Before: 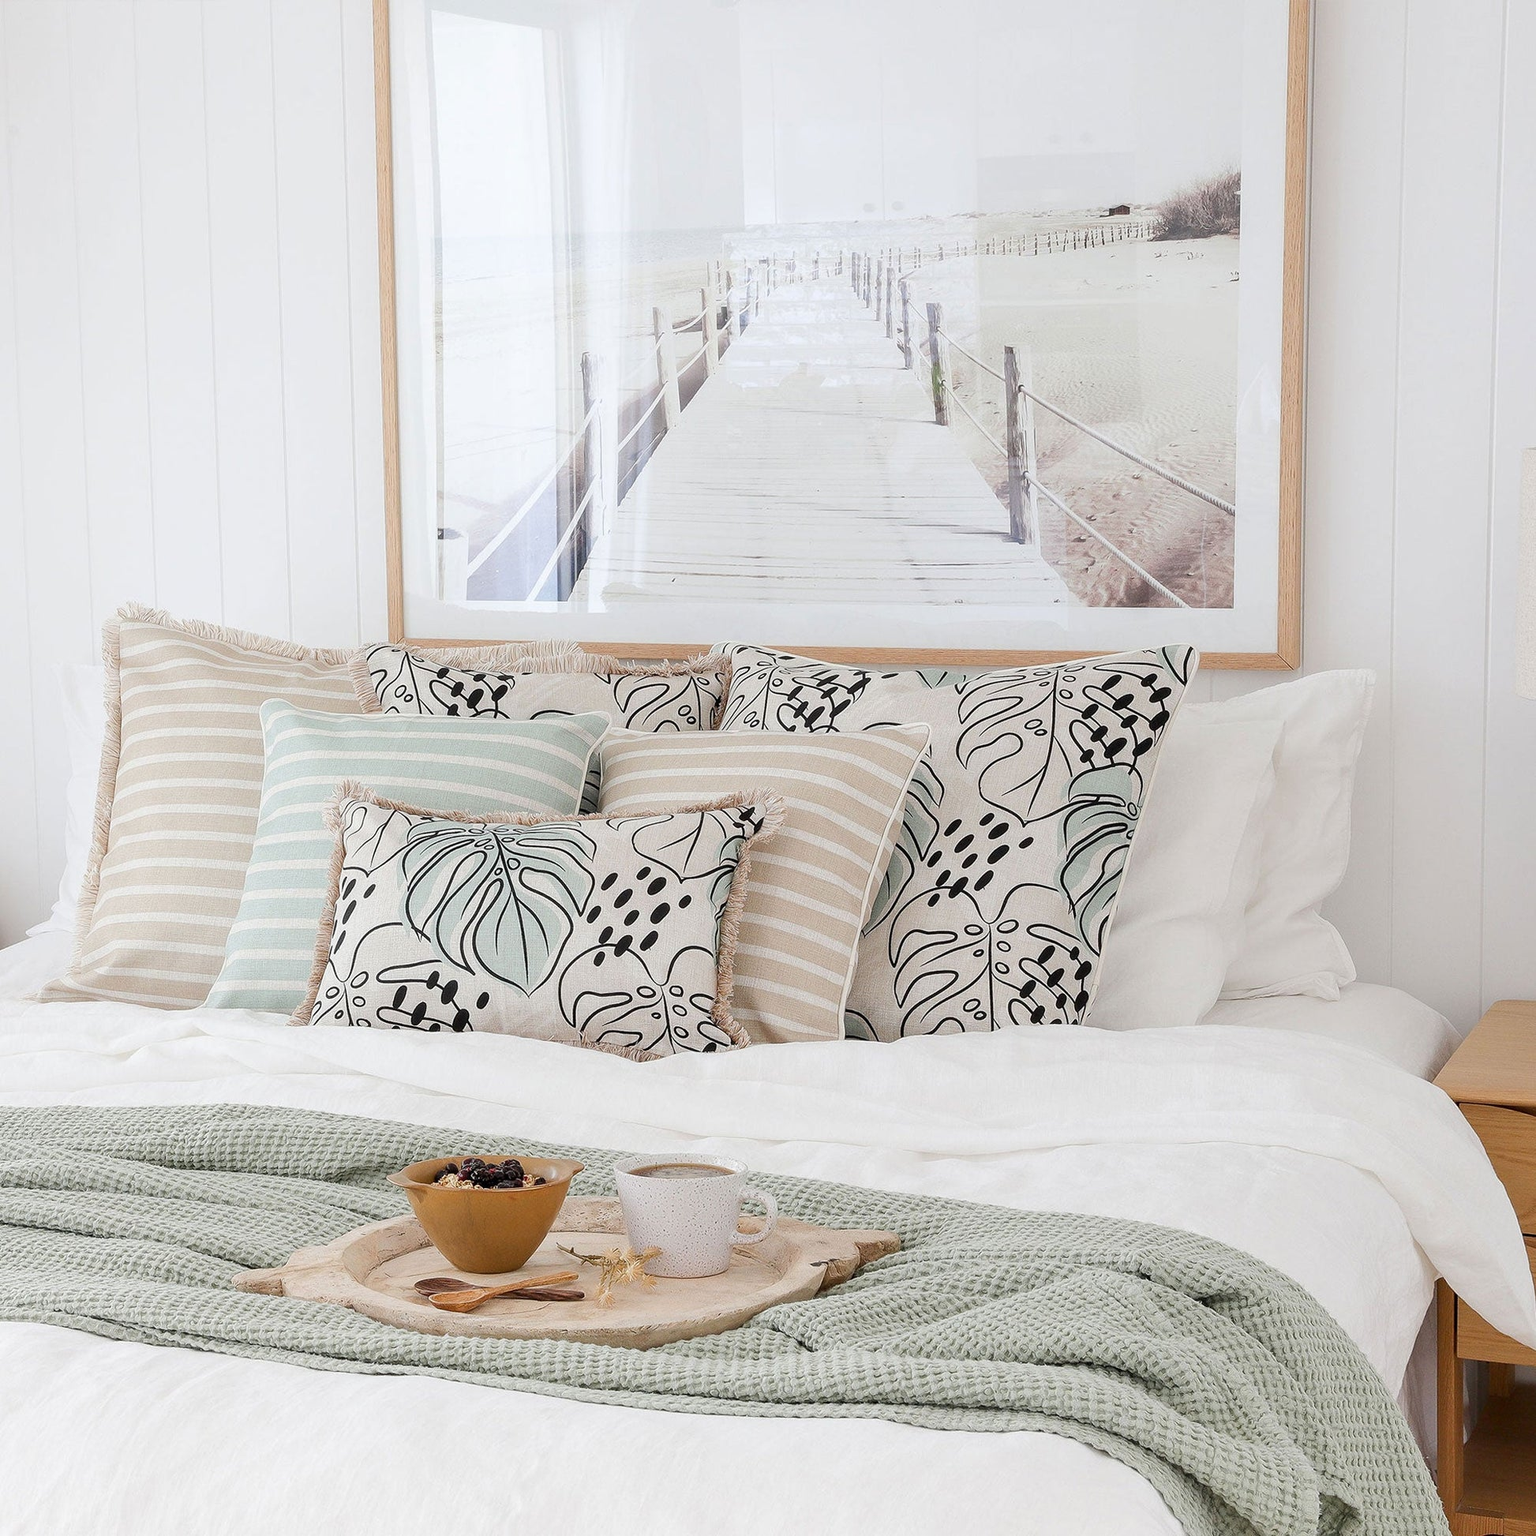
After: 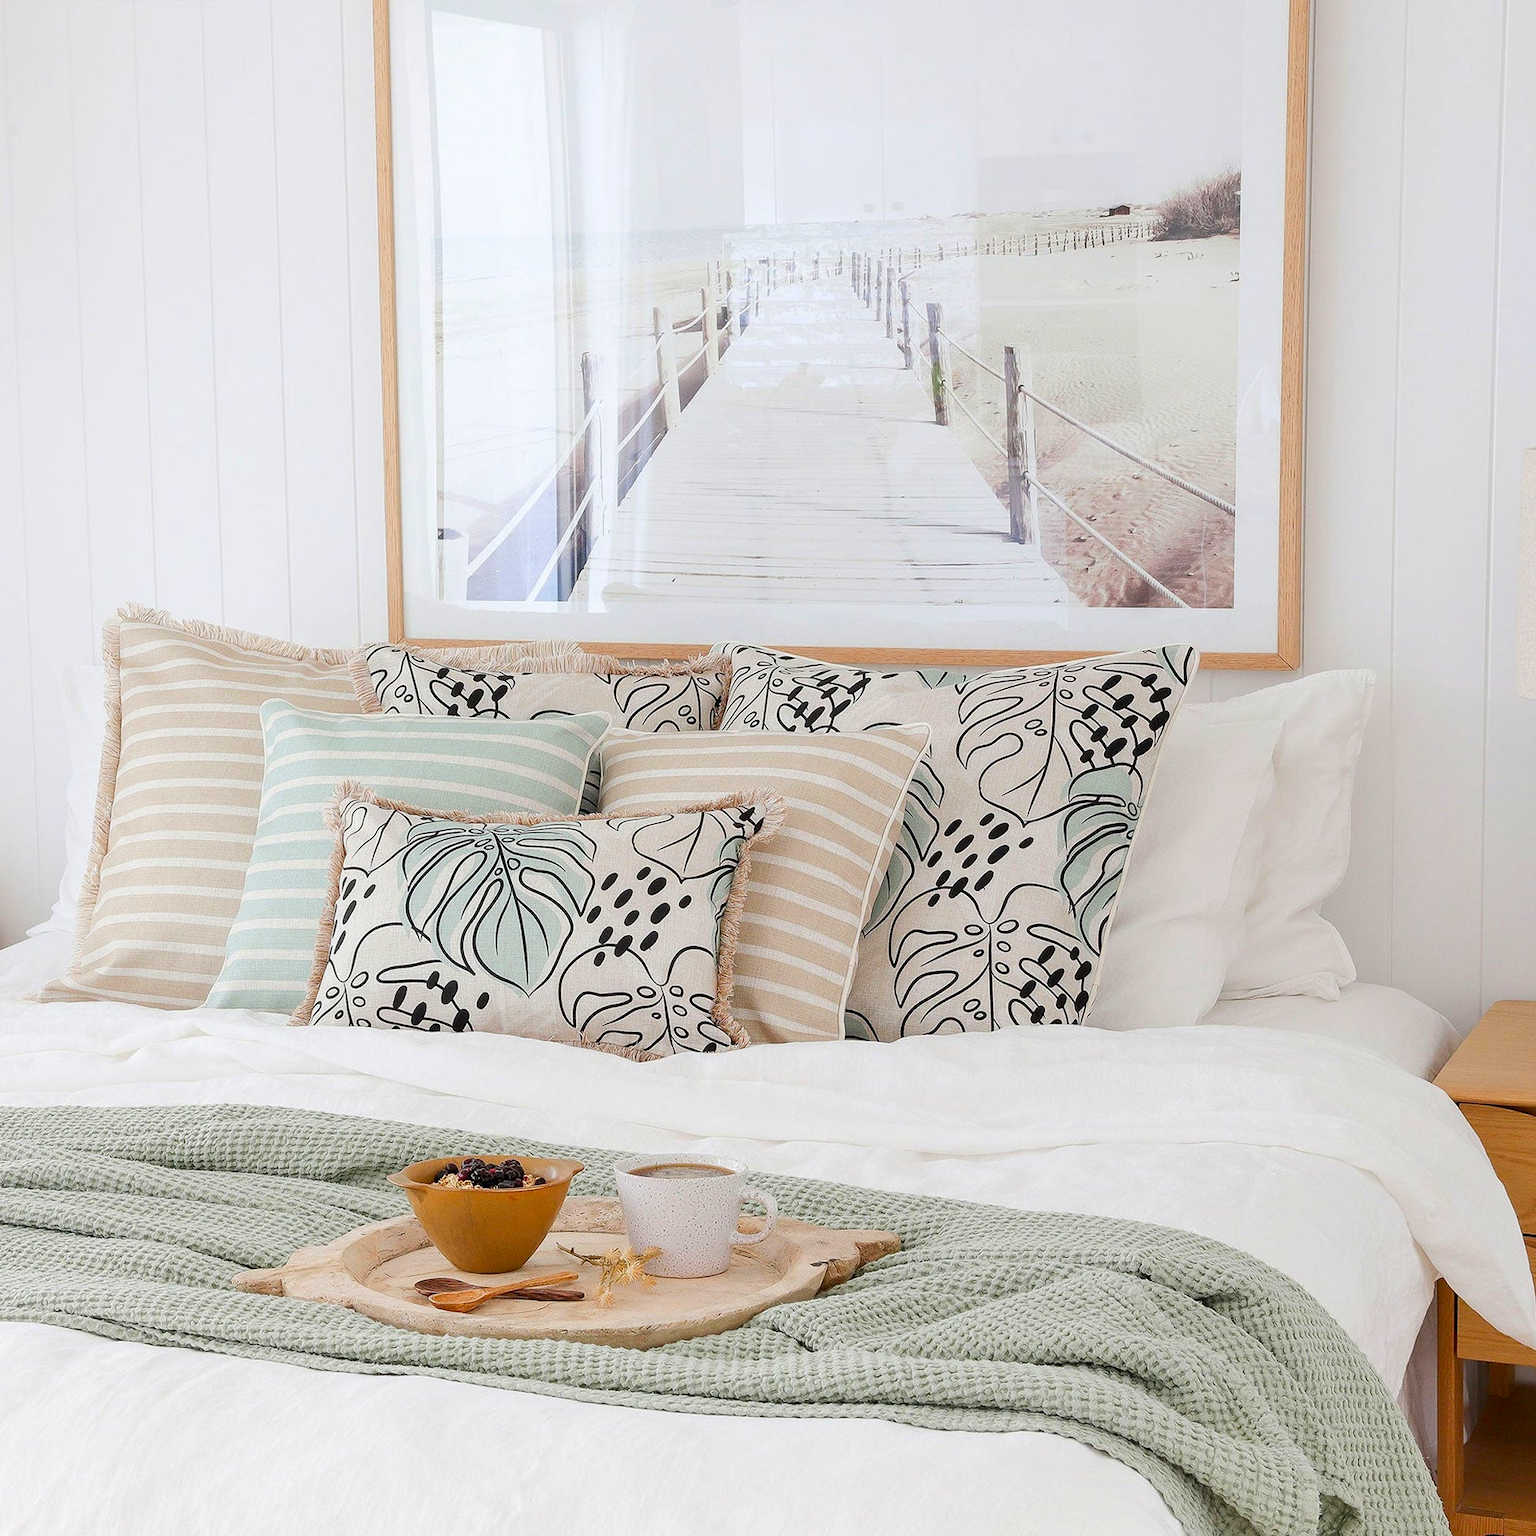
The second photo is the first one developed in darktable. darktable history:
color balance rgb: on, module defaults
color correction: saturation 1.34
